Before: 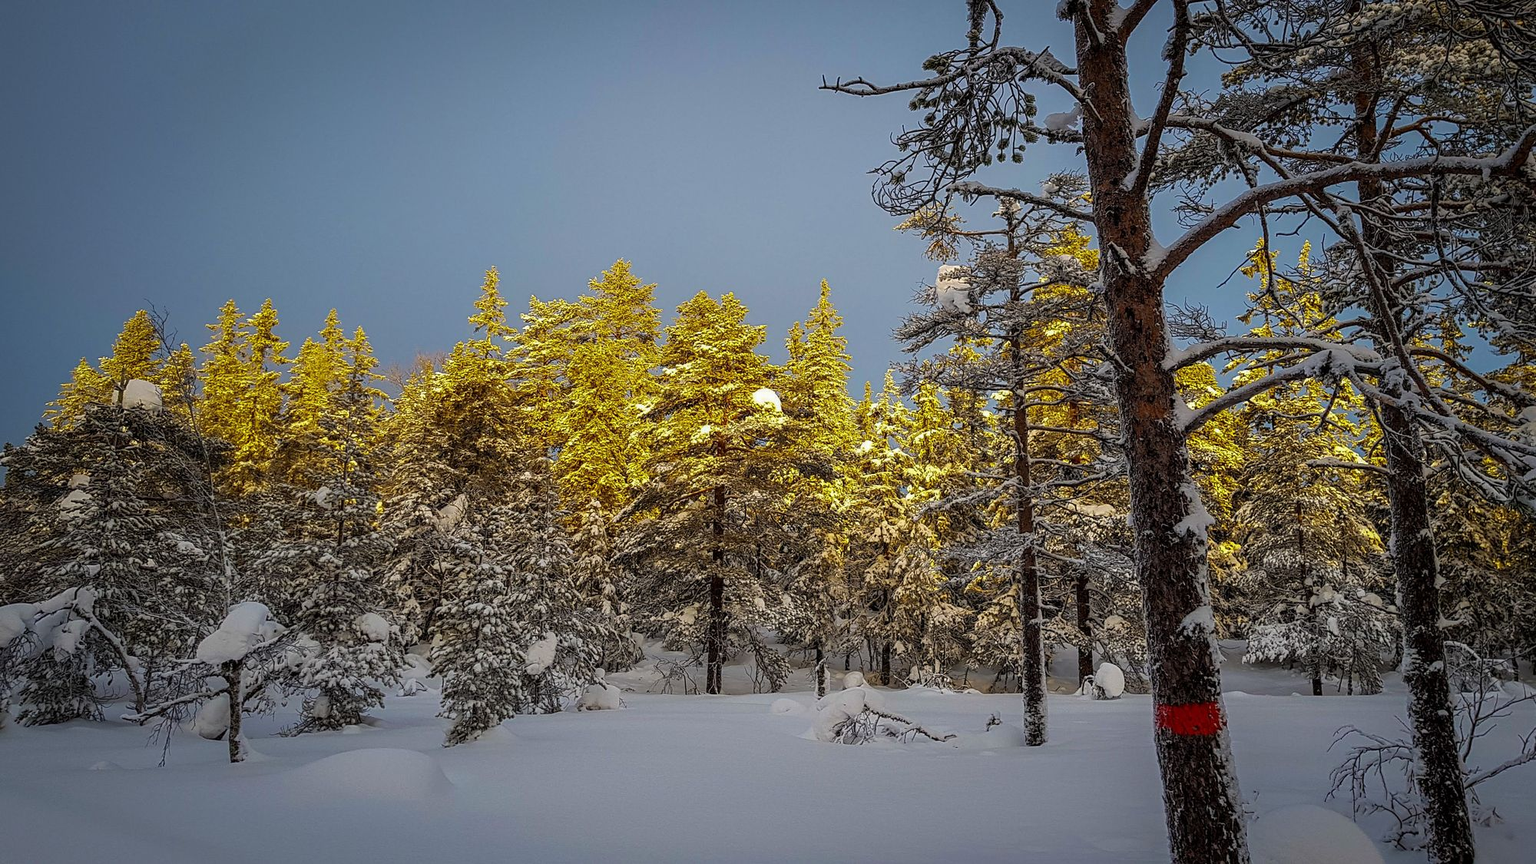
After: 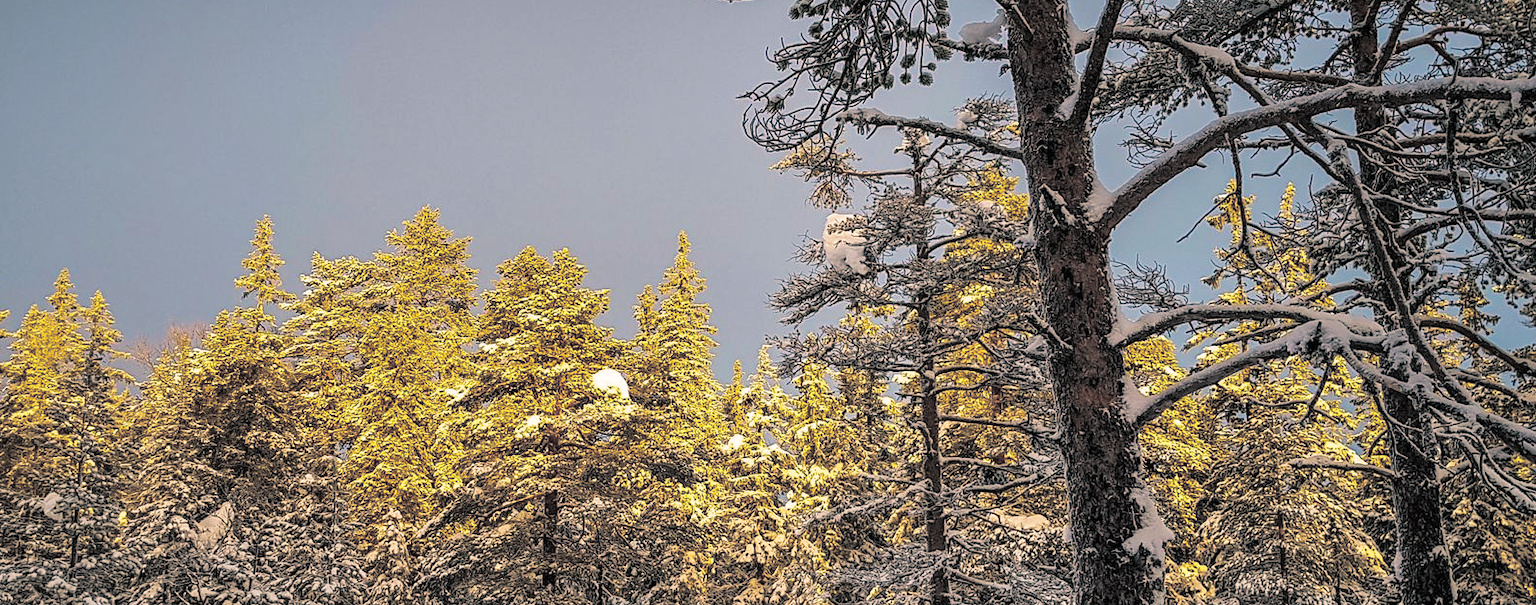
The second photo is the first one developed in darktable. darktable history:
crop: left 18.38%, top 11.092%, right 2.134%, bottom 33.217%
exposure: exposure -0.048 EV, compensate highlight preservation false
tone equalizer: on, module defaults
shadows and highlights: low approximation 0.01, soften with gaussian
base curve: curves: ch0 [(0, 0) (0.204, 0.334) (0.55, 0.733) (1, 1)], preserve colors none
split-toning: shadows › hue 201.6°, shadows › saturation 0.16, highlights › hue 50.4°, highlights › saturation 0.2, balance -49.9
white balance: red 1.127, blue 0.943
